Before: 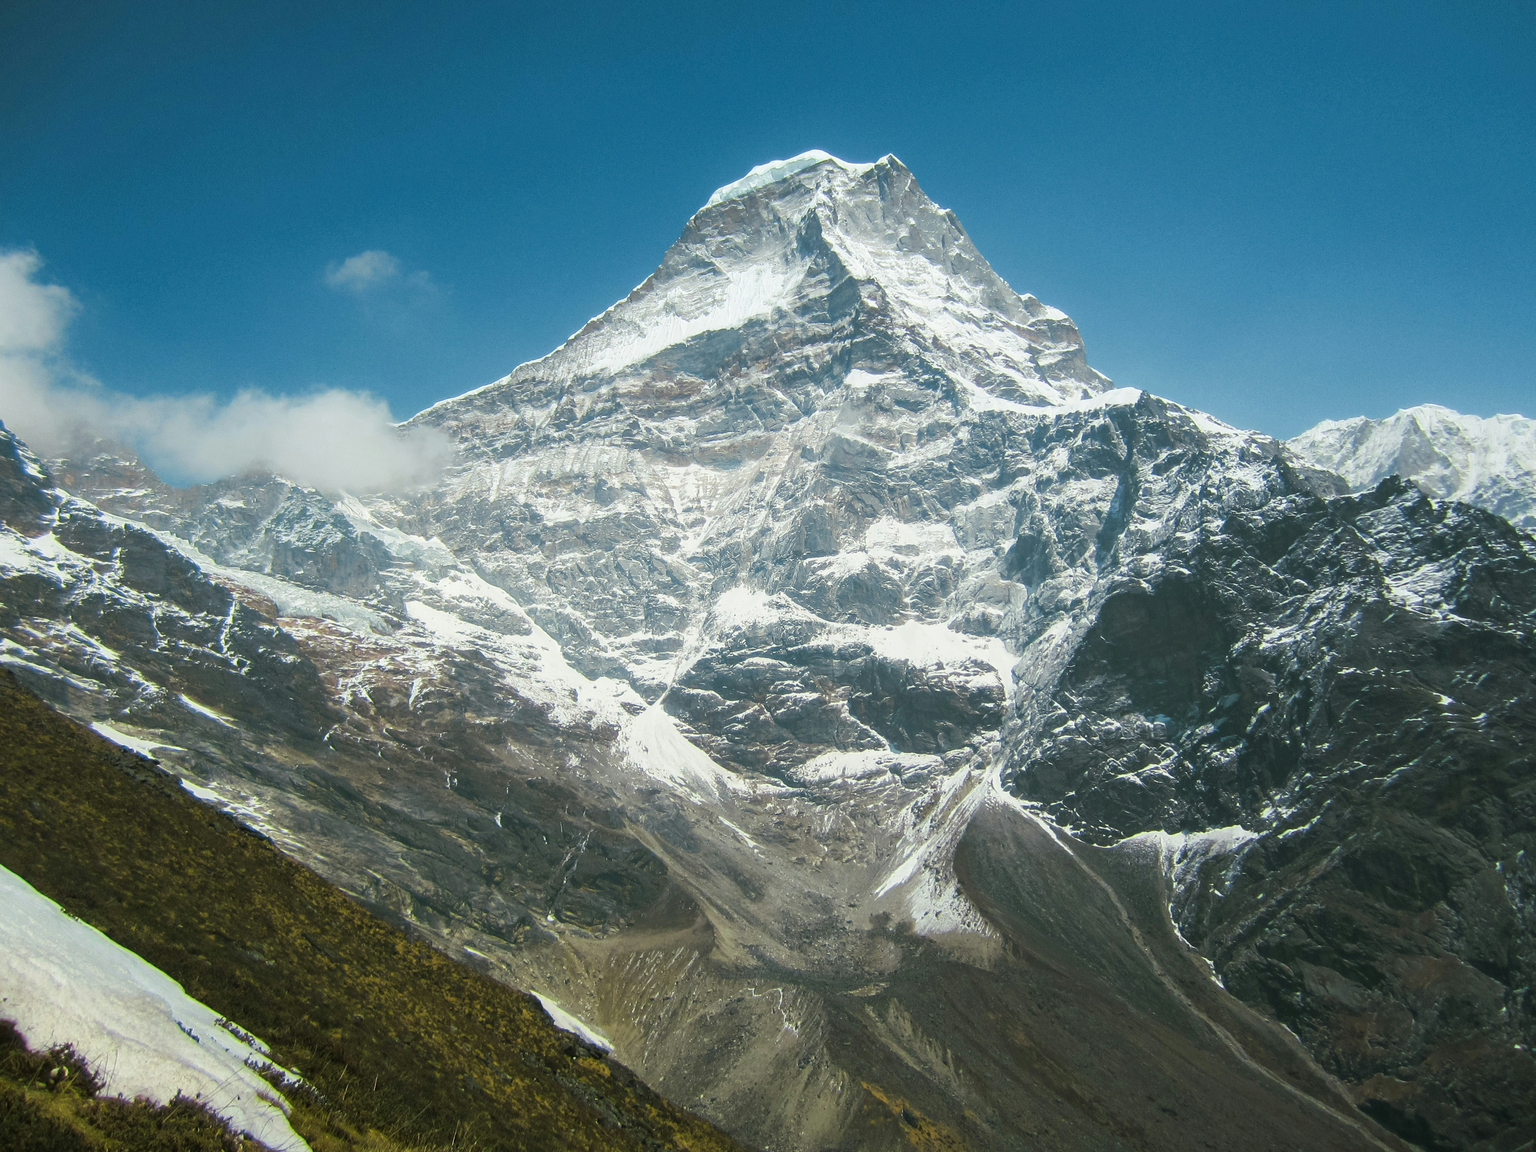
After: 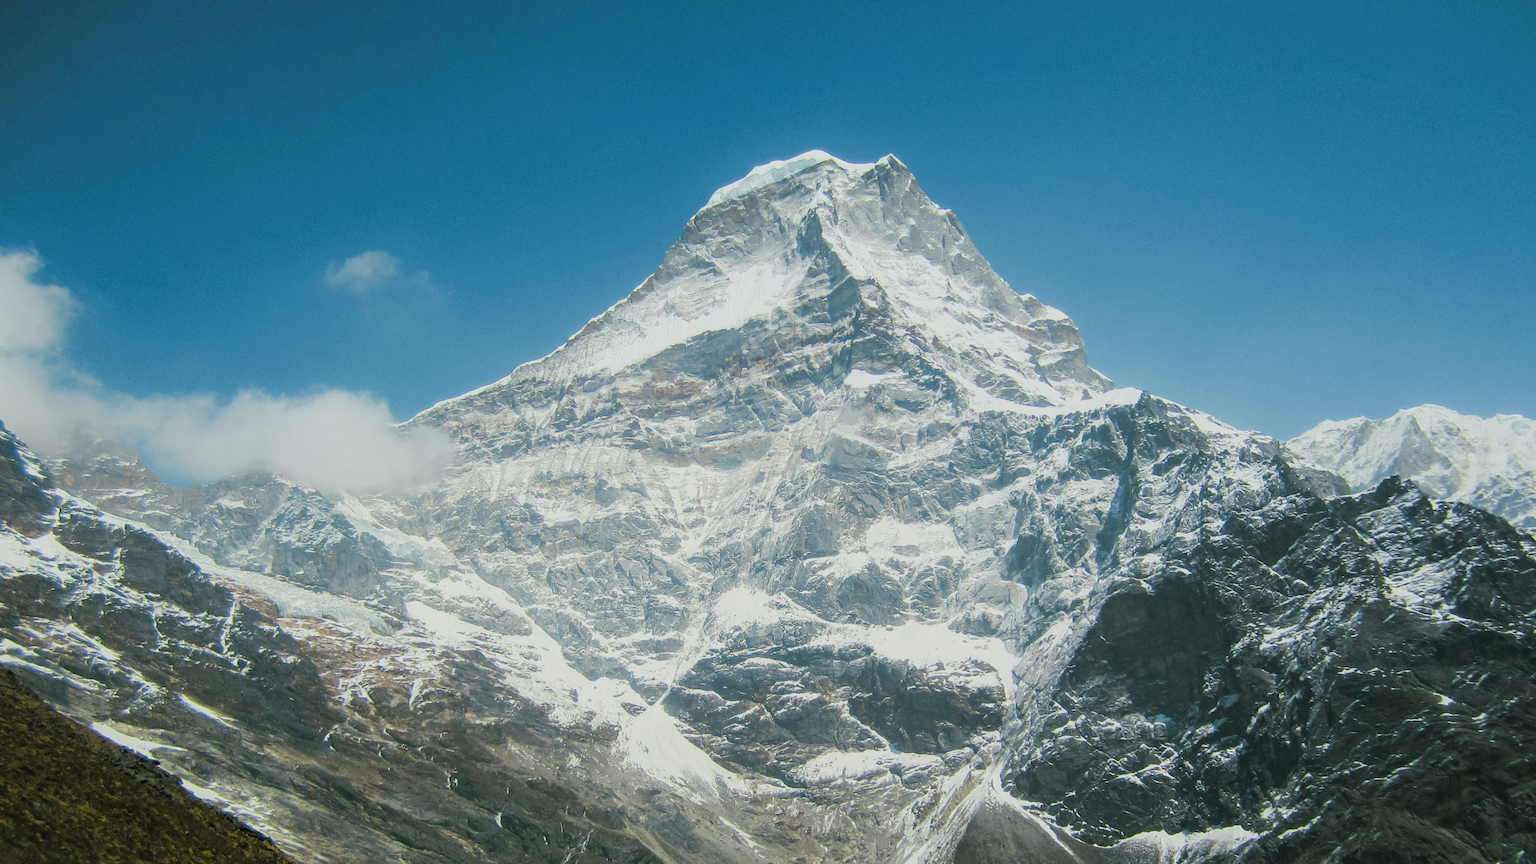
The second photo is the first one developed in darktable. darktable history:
filmic rgb: black relative exposure -7.65 EV, white relative exposure 4.56 EV, hardness 3.61
levels: levels [0, 0.476, 0.951]
crop: bottom 24.967%
